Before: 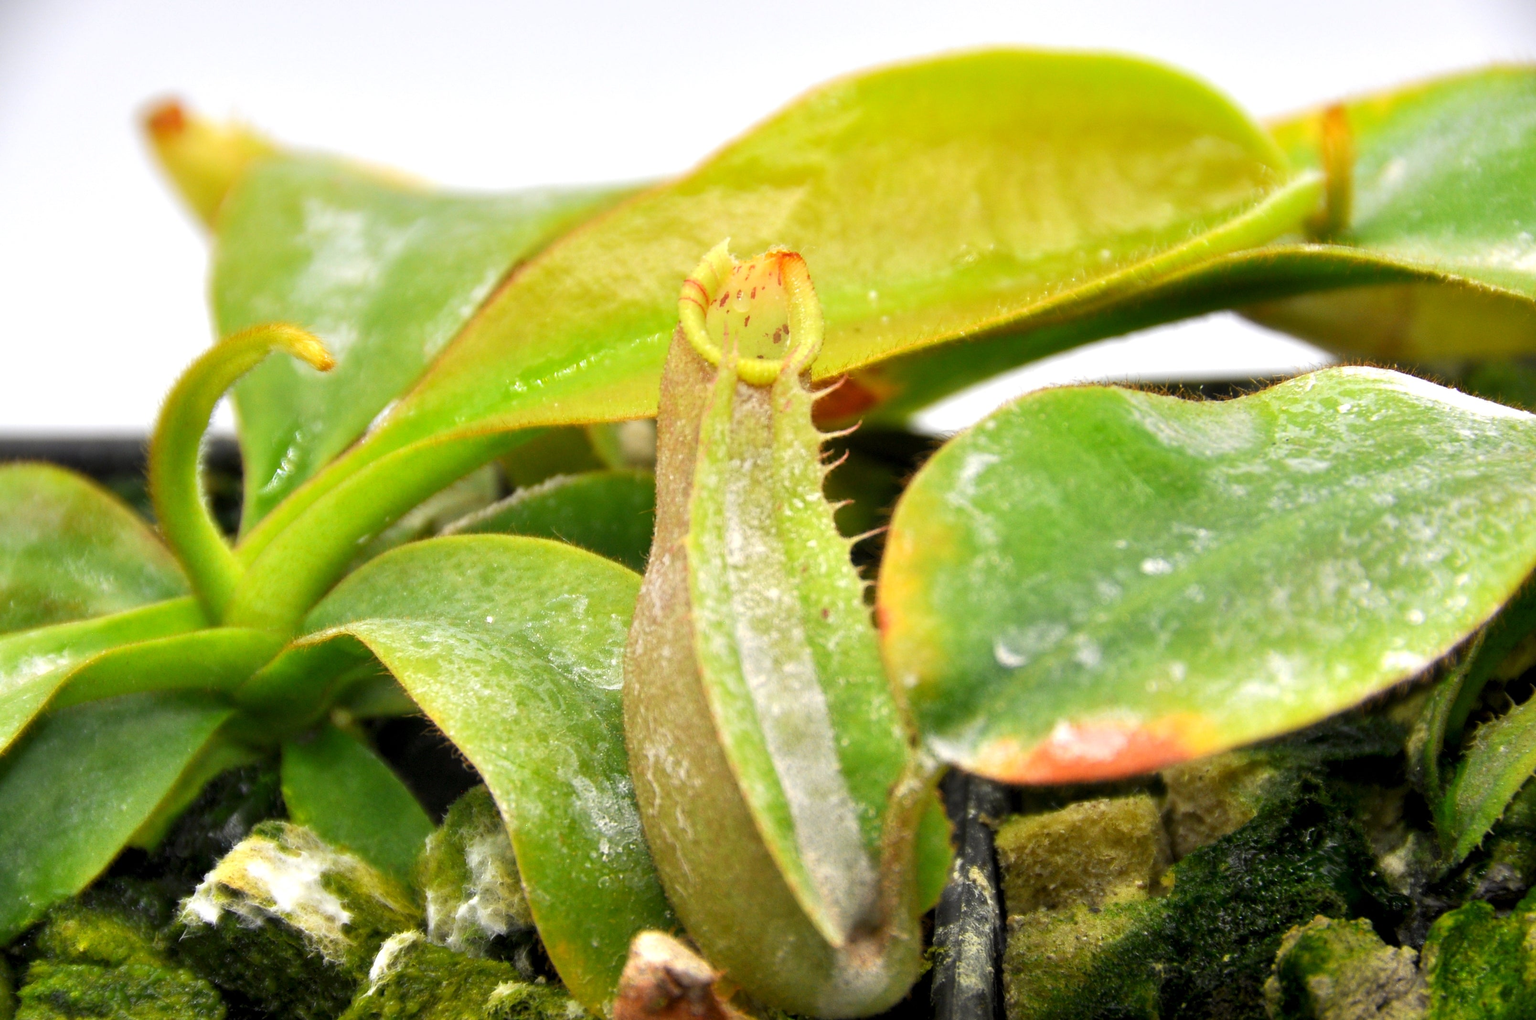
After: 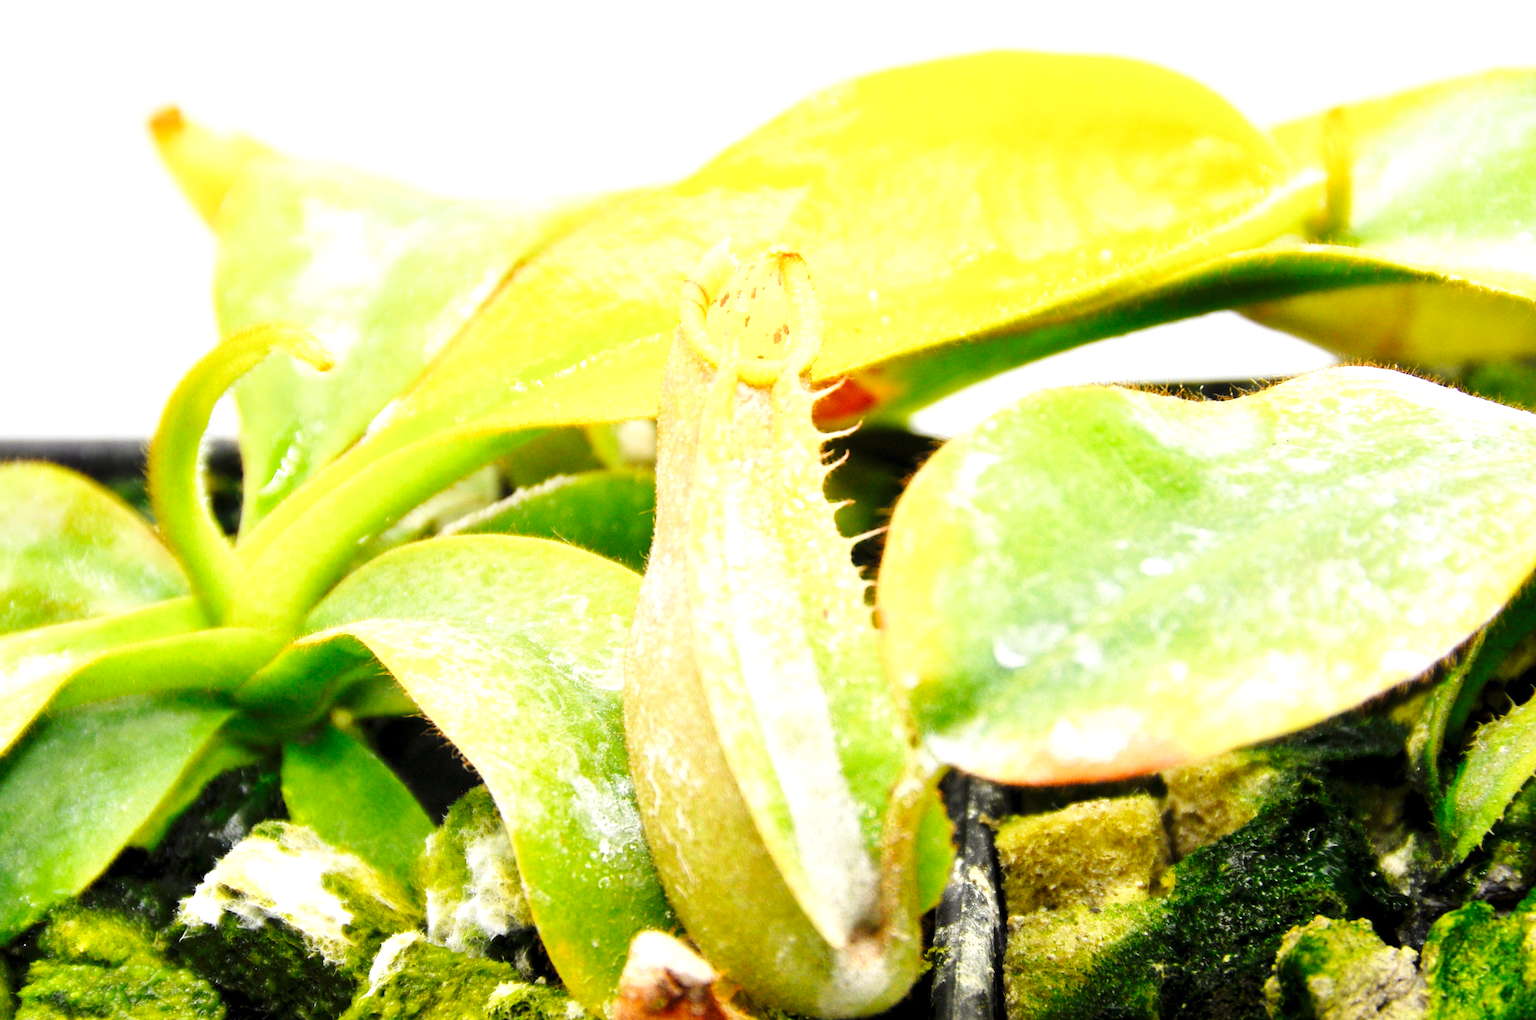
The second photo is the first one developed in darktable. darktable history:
exposure: exposure 0.95 EV, compensate exposure bias true, compensate highlight preservation false
base curve: curves: ch0 [(0, 0) (0.036, 0.025) (0.121, 0.166) (0.206, 0.329) (0.605, 0.79) (1, 1)], preserve colors none
